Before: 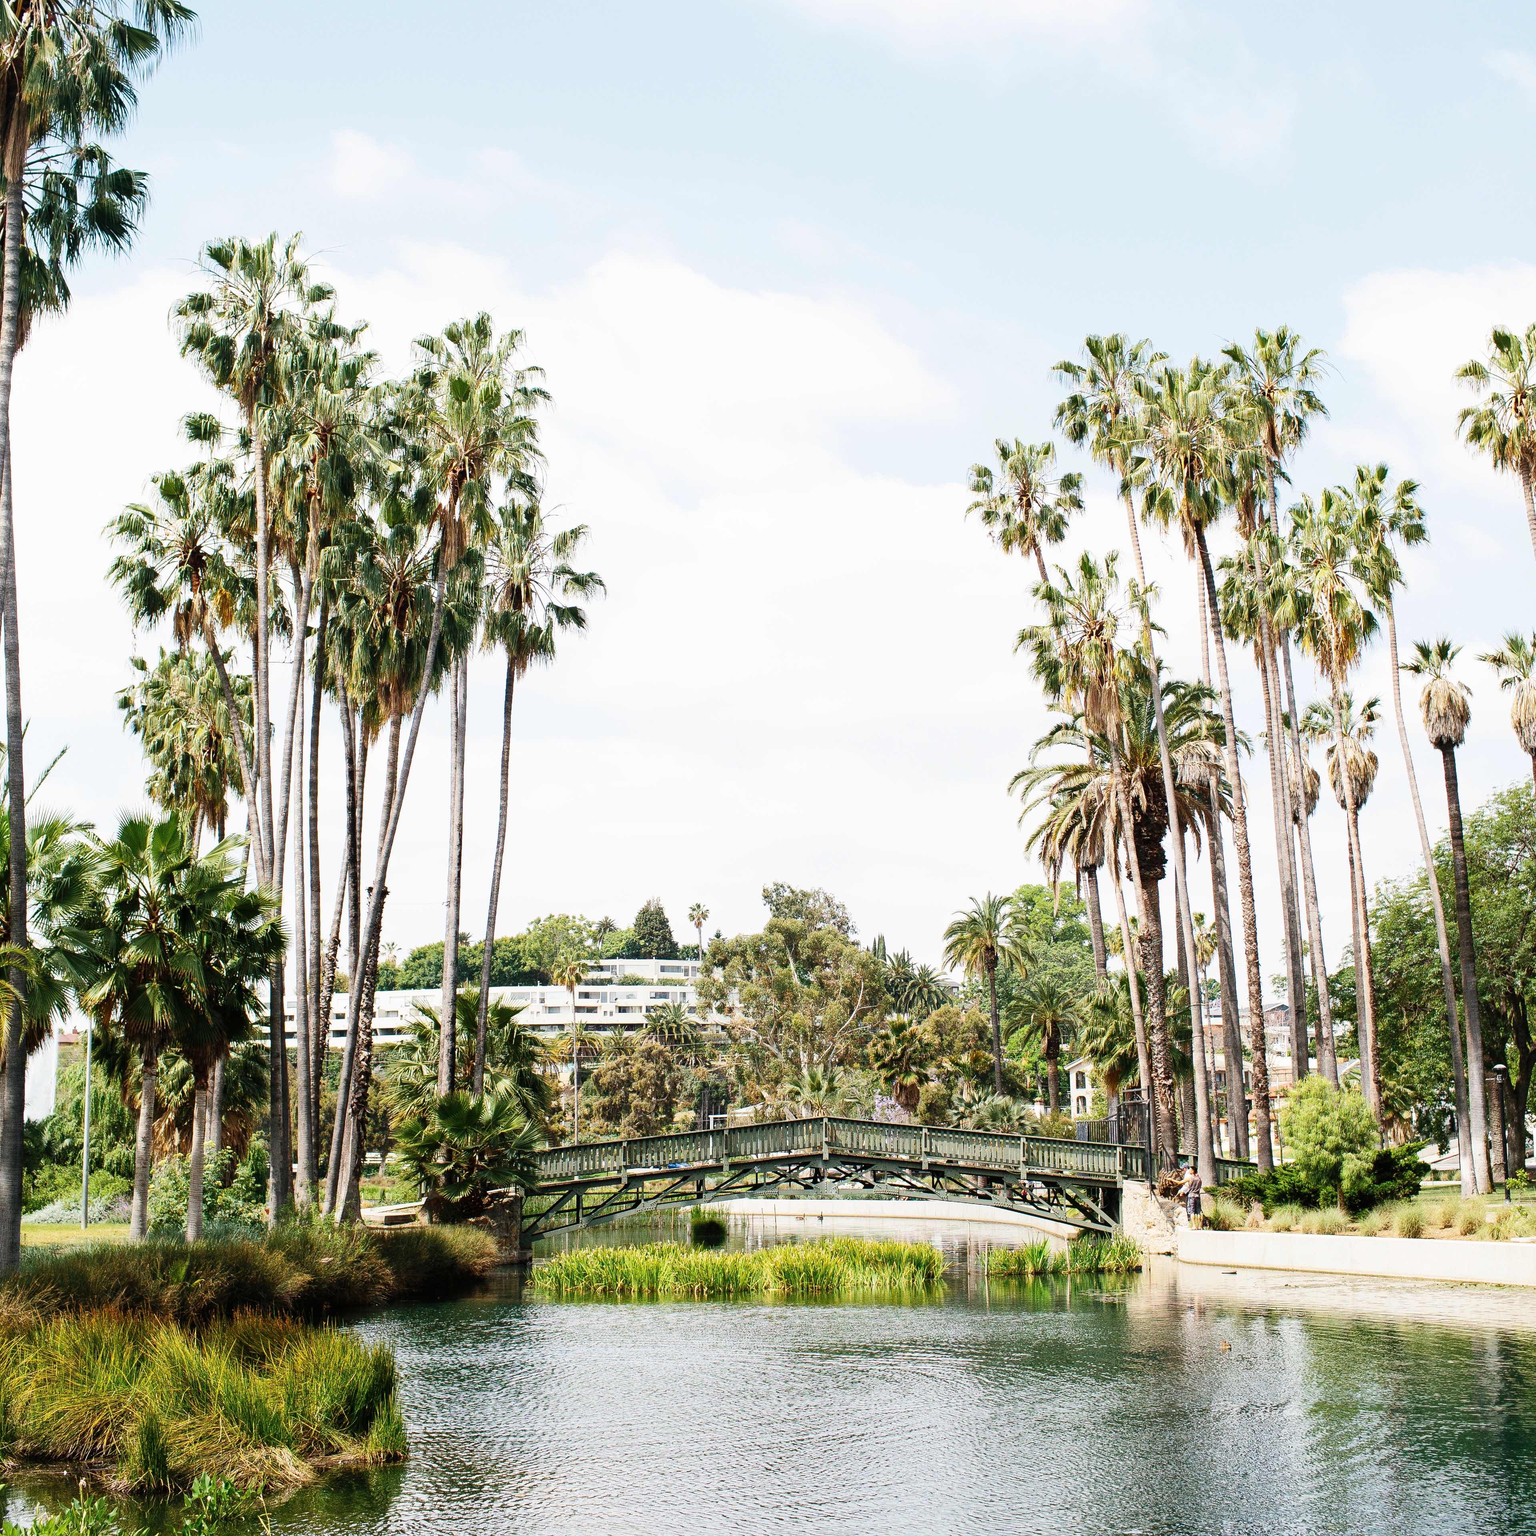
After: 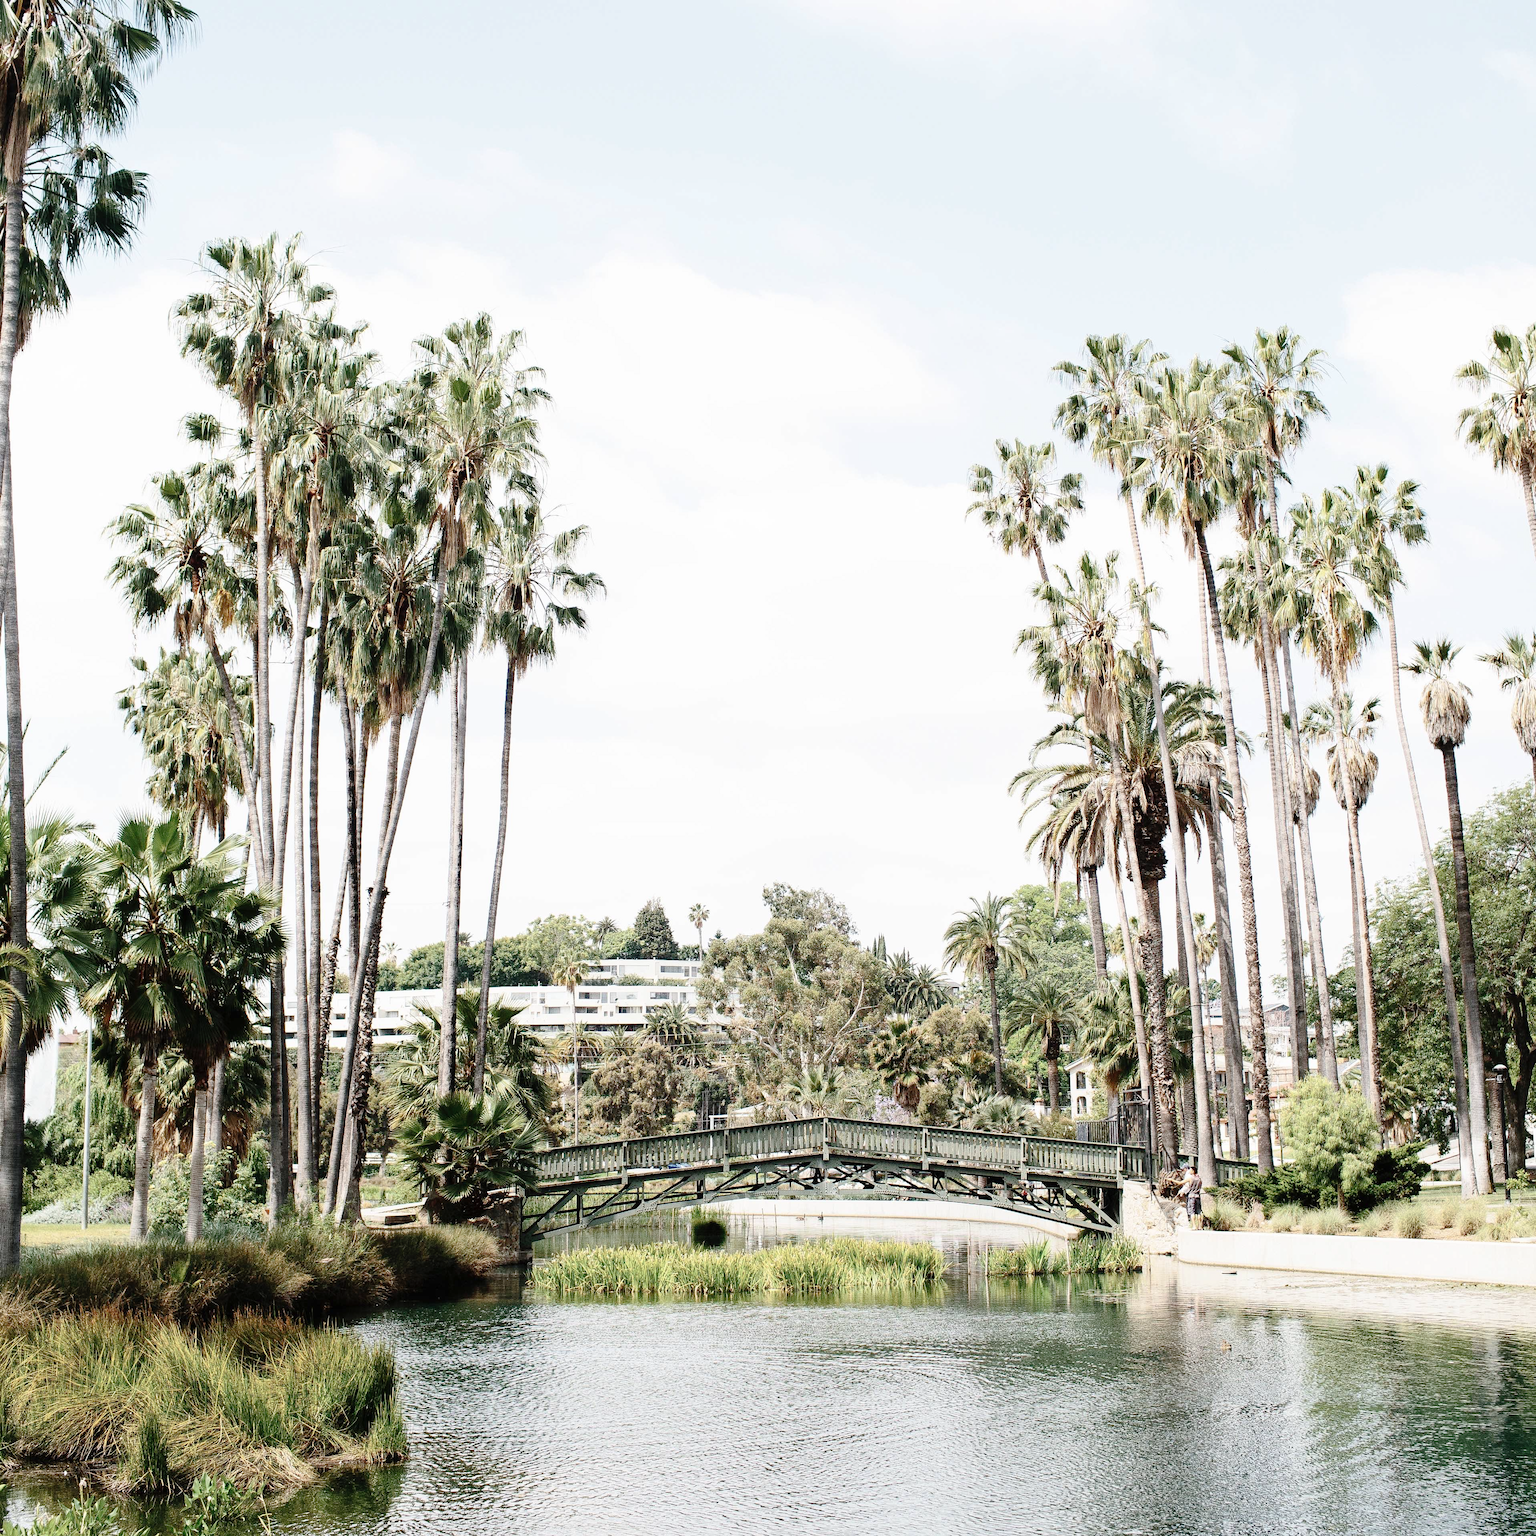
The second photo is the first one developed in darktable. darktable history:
tone curve: curves: ch0 [(0, 0) (0.003, 0.003) (0.011, 0.014) (0.025, 0.027) (0.044, 0.044) (0.069, 0.064) (0.1, 0.108) (0.136, 0.153) (0.177, 0.208) (0.224, 0.275) (0.277, 0.349) (0.335, 0.422) (0.399, 0.492) (0.468, 0.557) (0.543, 0.617) (0.623, 0.682) (0.709, 0.745) (0.801, 0.826) (0.898, 0.916) (1, 1)], preserve colors none
contrast brightness saturation: contrast 0.097, saturation -0.294
